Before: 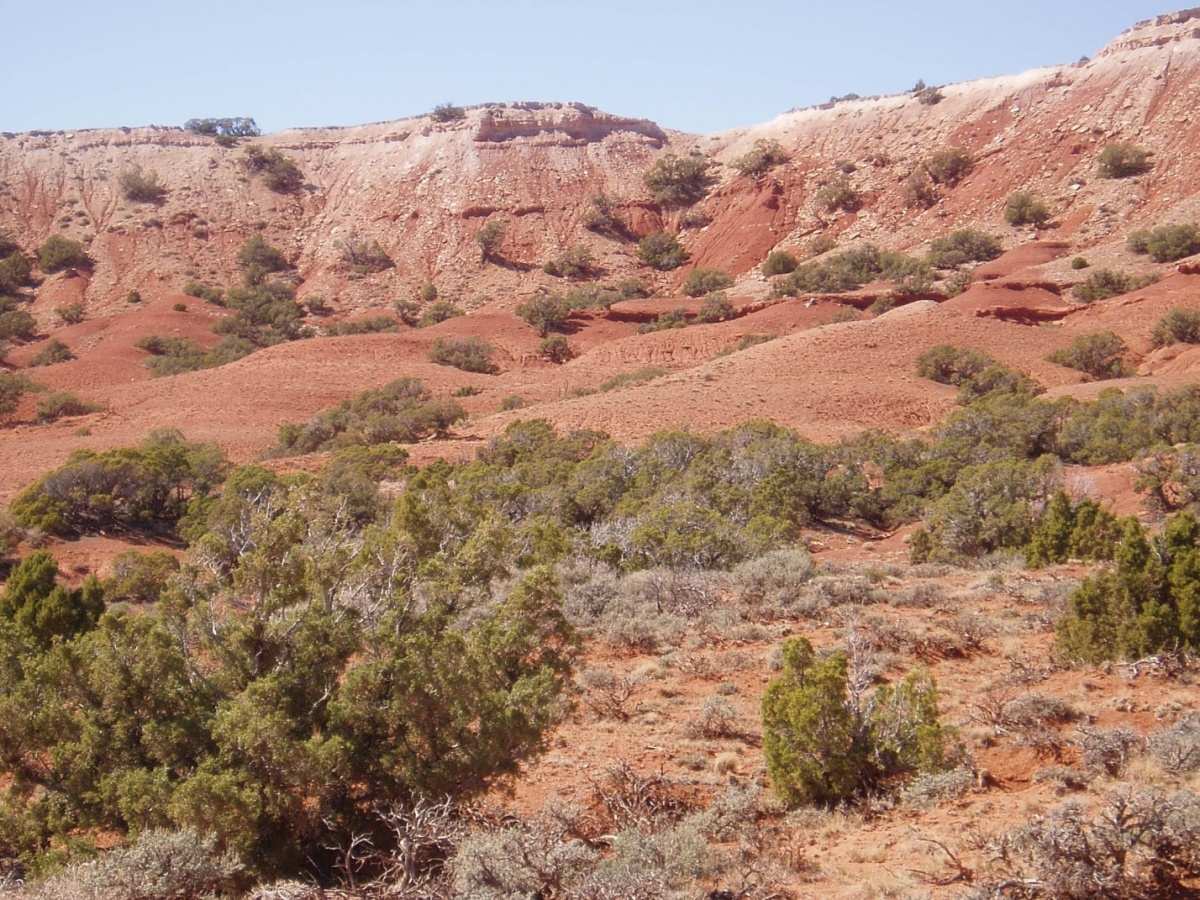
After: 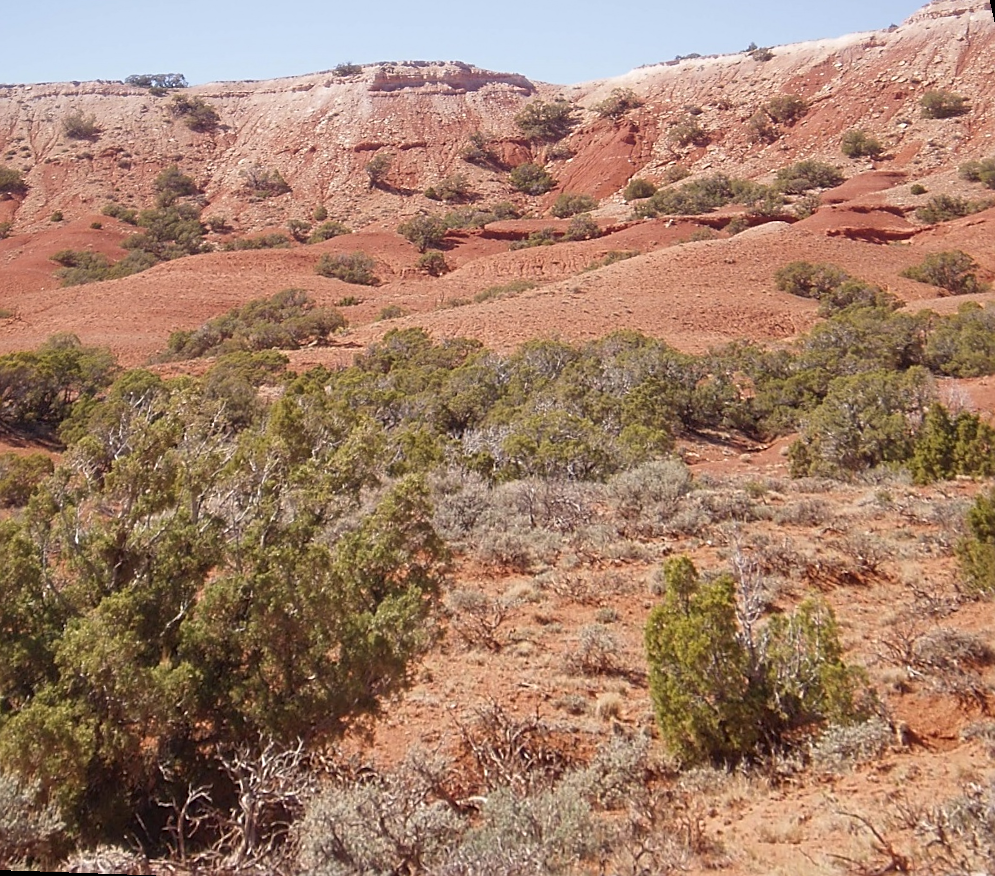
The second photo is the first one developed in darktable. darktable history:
rotate and perspective: rotation 0.72°, lens shift (vertical) -0.352, lens shift (horizontal) -0.051, crop left 0.152, crop right 0.859, crop top 0.019, crop bottom 0.964
sharpen: on, module defaults
